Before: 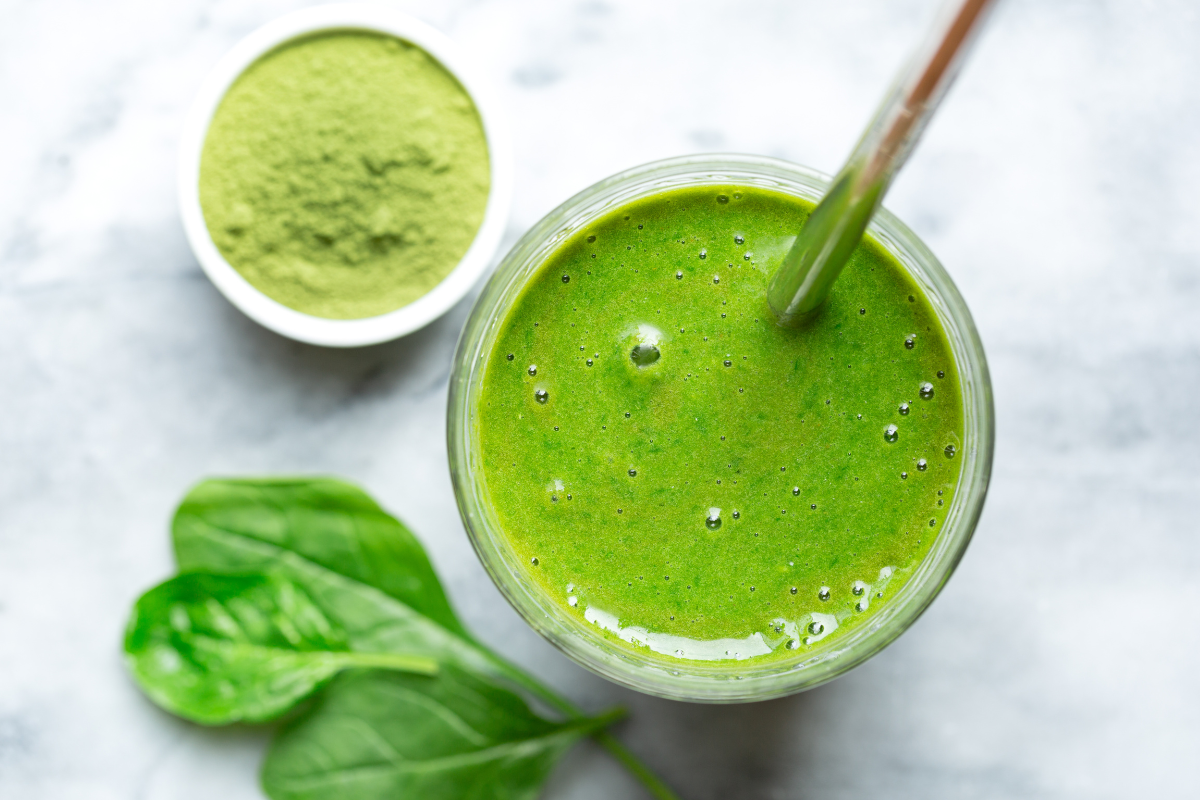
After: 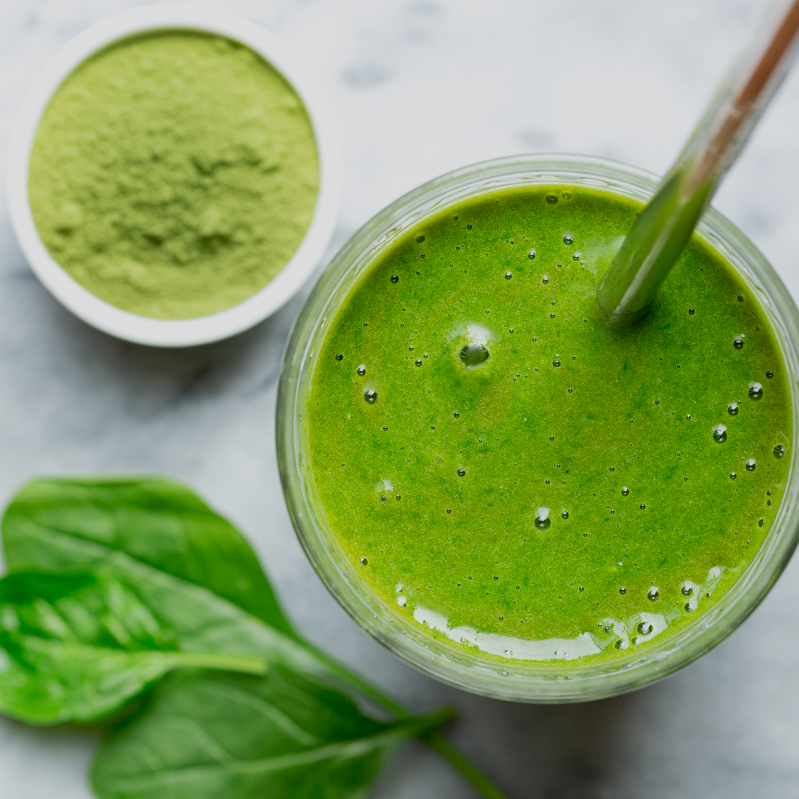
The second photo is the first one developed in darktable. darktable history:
exposure: black level correction 0.011, exposure -0.478 EV, compensate highlight preservation false
crop and rotate: left 14.292%, right 19.041%
